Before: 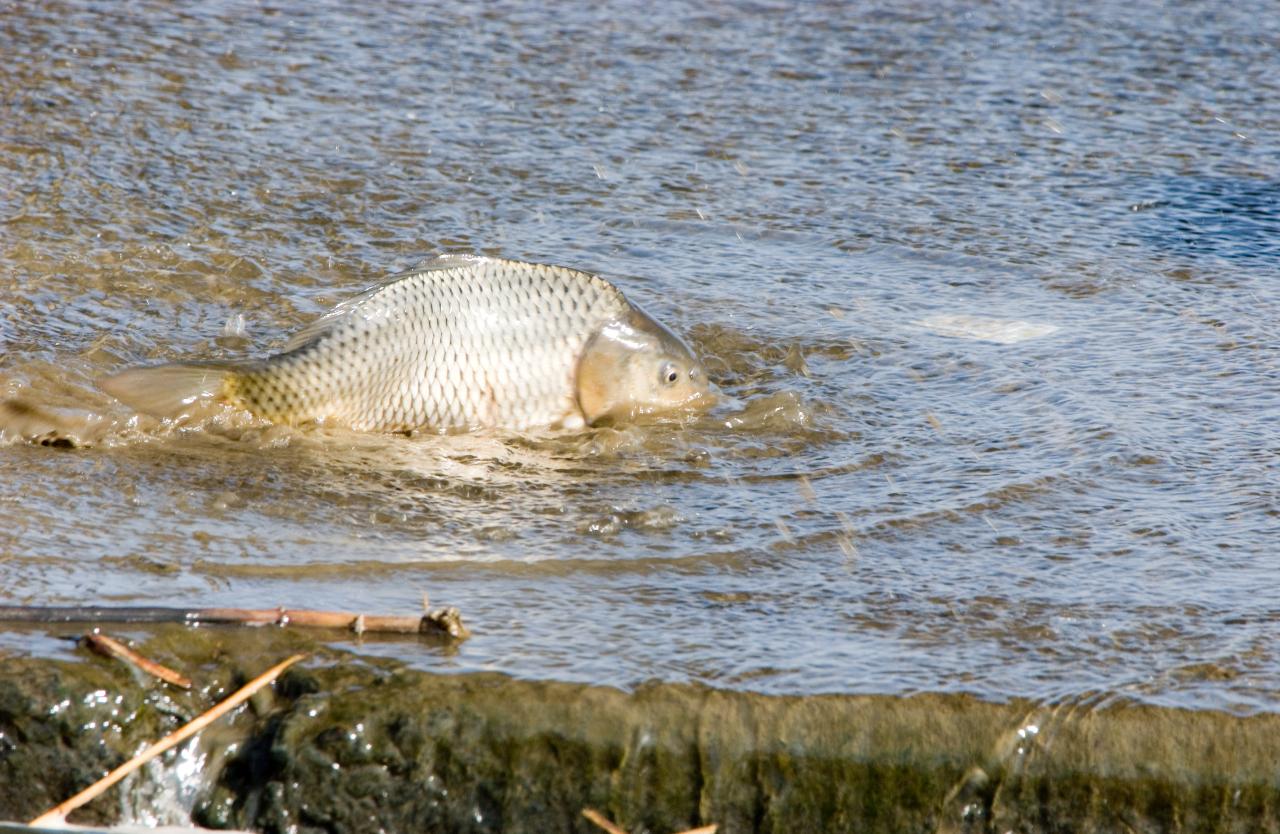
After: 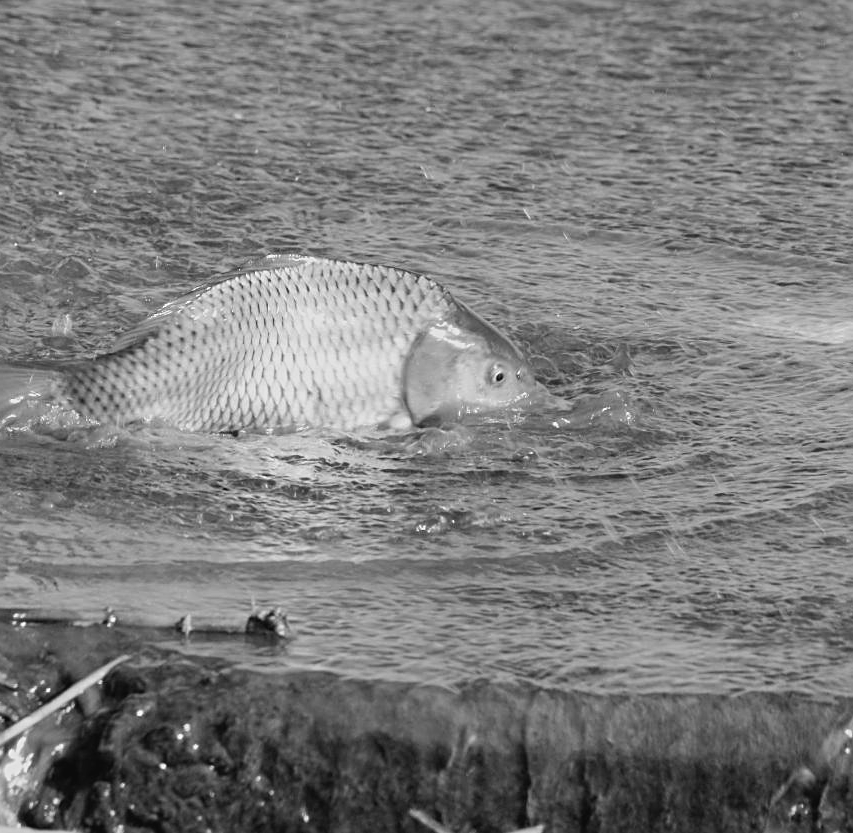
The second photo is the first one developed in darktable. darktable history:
crop and rotate: left 13.537%, right 19.796%
color balance: contrast fulcrum 17.78%
sharpen: on, module defaults
monochrome: a -92.57, b 58.91
contrast brightness saturation: contrast -0.08, brightness -0.04, saturation -0.11
